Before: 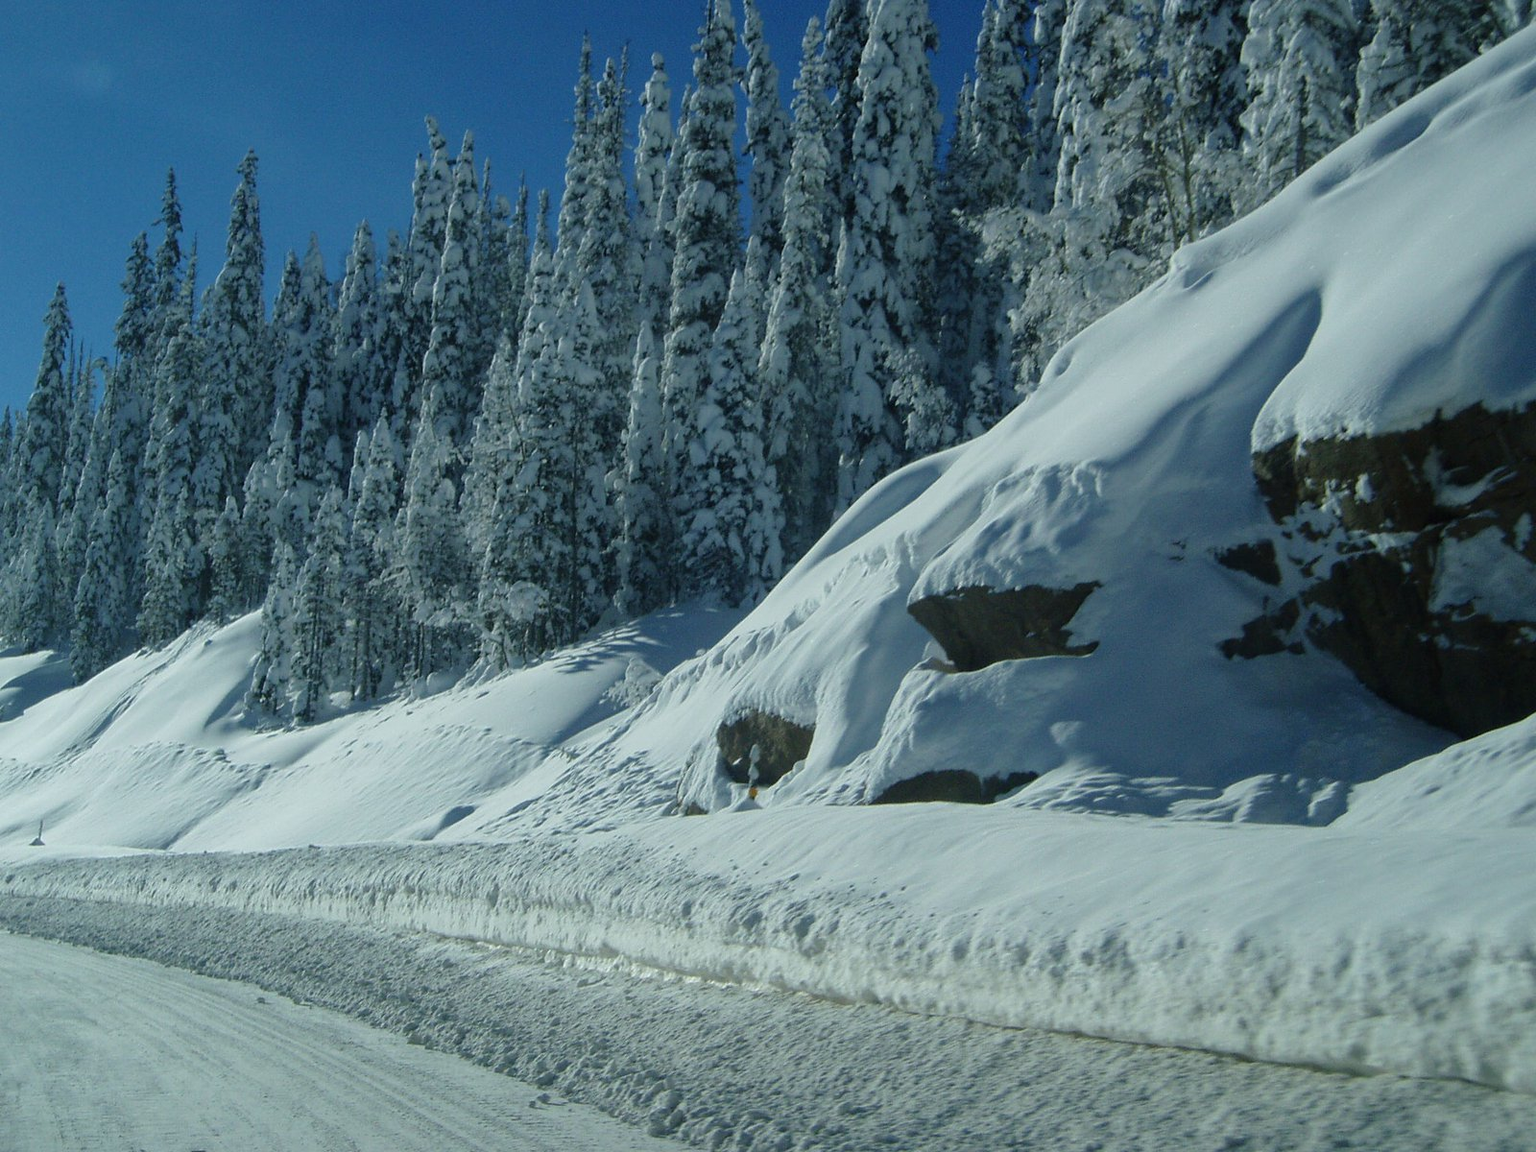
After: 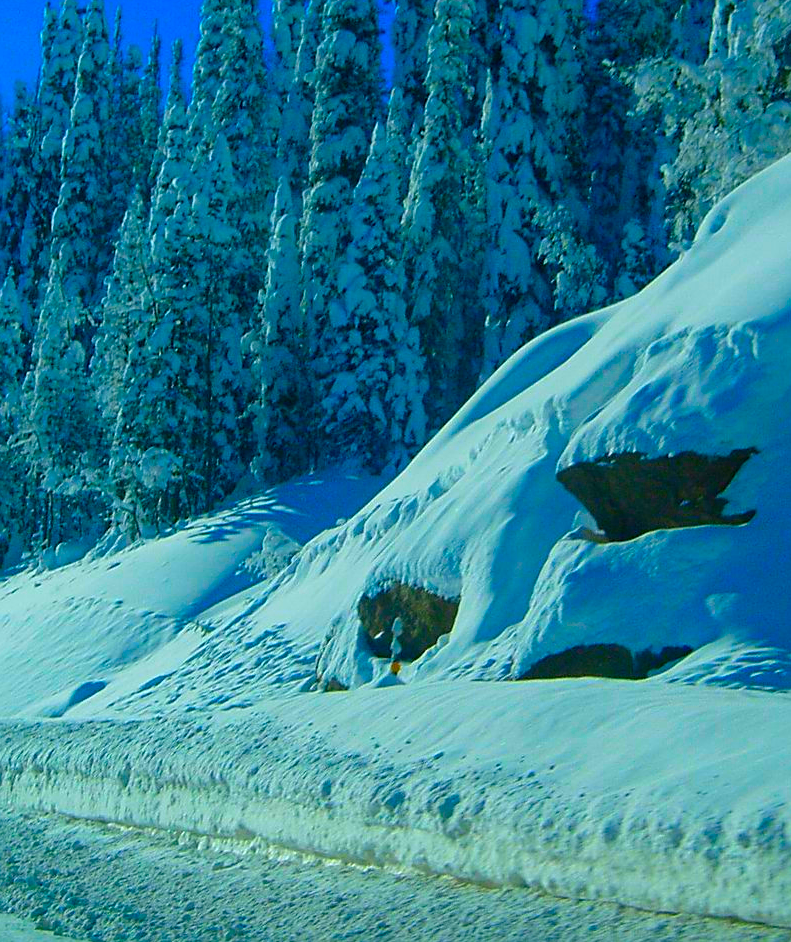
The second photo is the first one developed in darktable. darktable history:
color correction: saturation 3
sharpen: on, module defaults
crop and rotate: angle 0.02°, left 24.353%, top 13.219%, right 26.156%, bottom 8.224%
